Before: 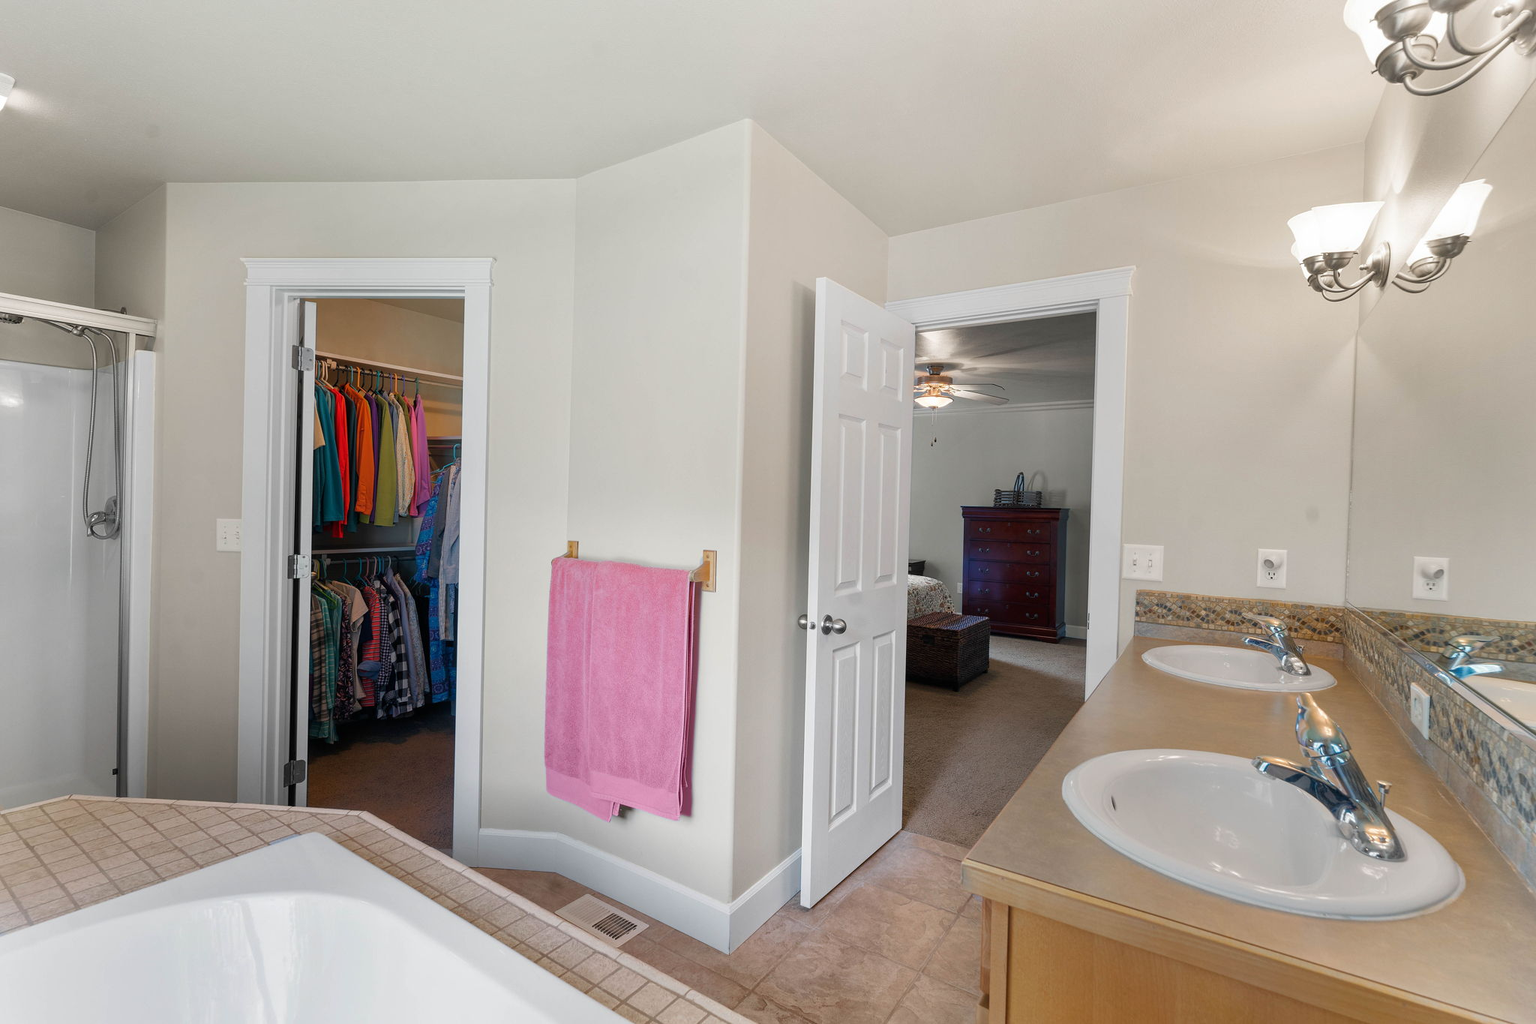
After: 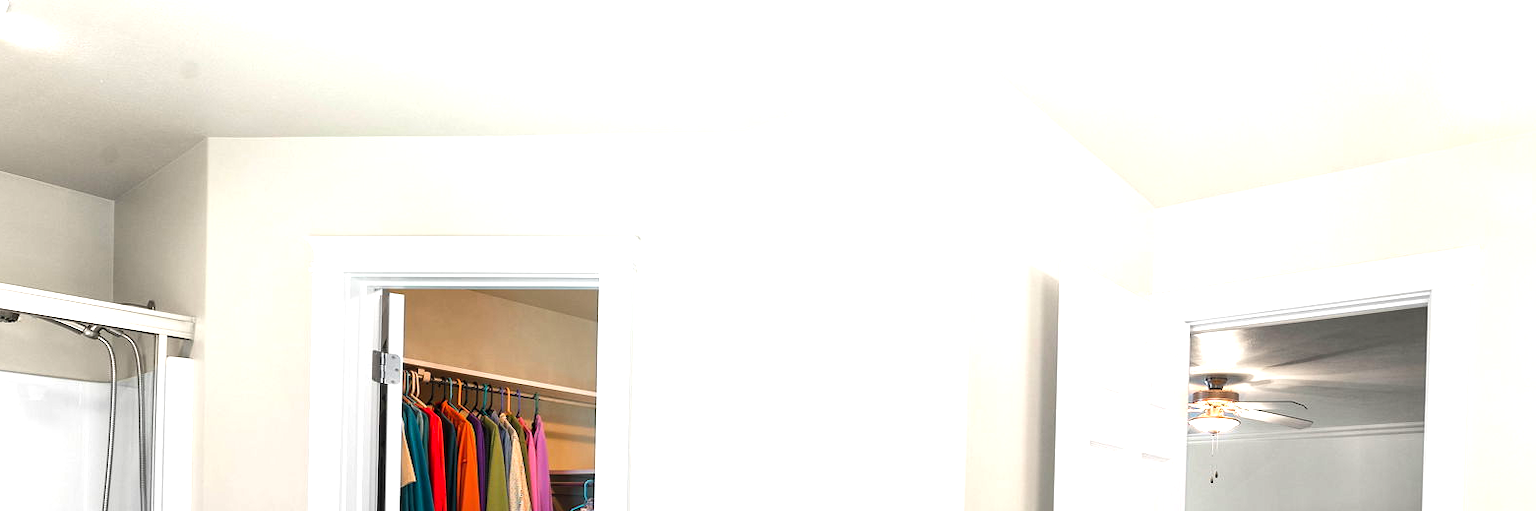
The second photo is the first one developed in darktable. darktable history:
crop: left 0.579%, top 7.627%, right 23.167%, bottom 54.275%
levels: levels [0, 0.394, 0.787]
tone equalizer: -8 EV -0.417 EV, -7 EV -0.389 EV, -6 EV -0.333 EV, -5 EV -0.222 EV, -3 EV 0.222 EV, -2 EV 0.333 EV, -1 EV 0.389 EV, +0 EV 0.417 EV, edges refinement/feathering 500, mask exposure compensation -1.57 EV, preserve details no
